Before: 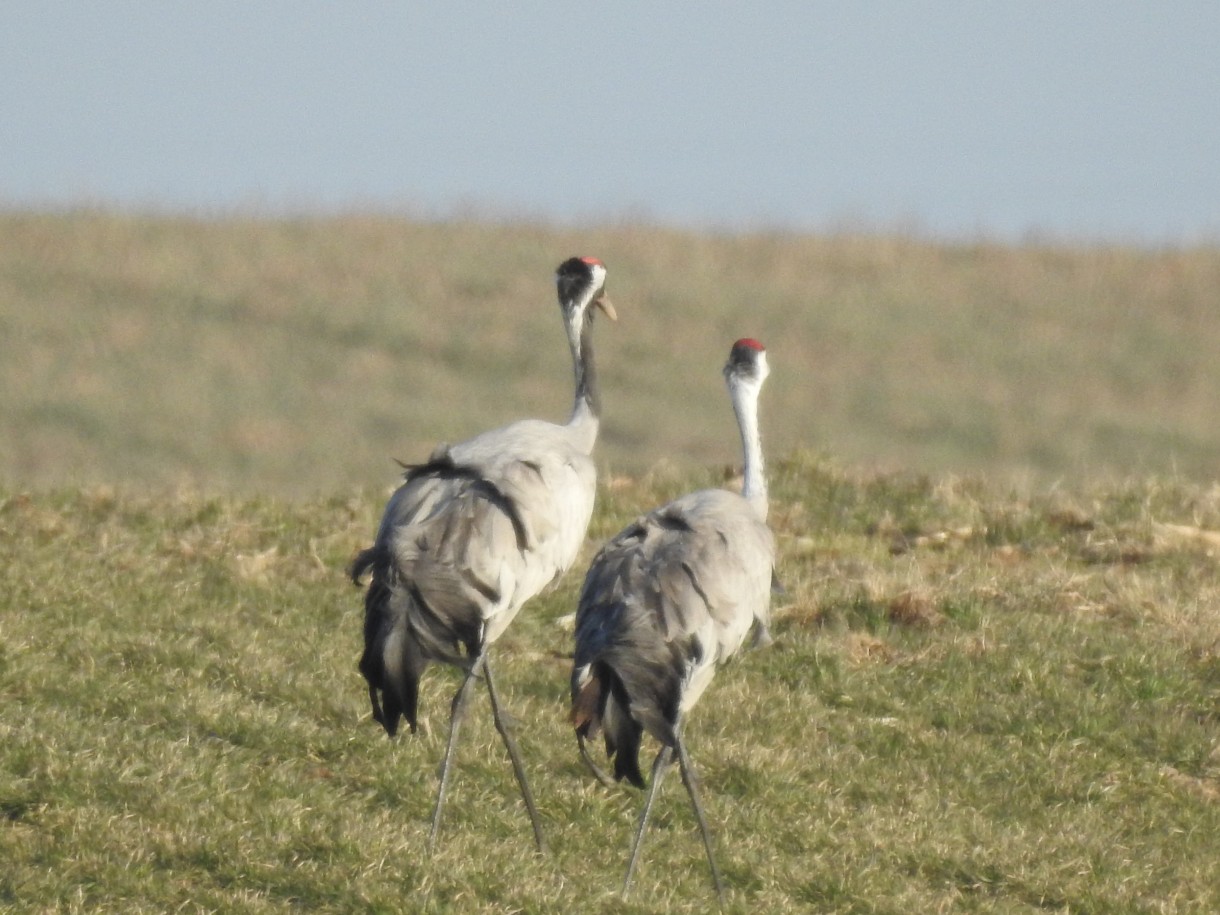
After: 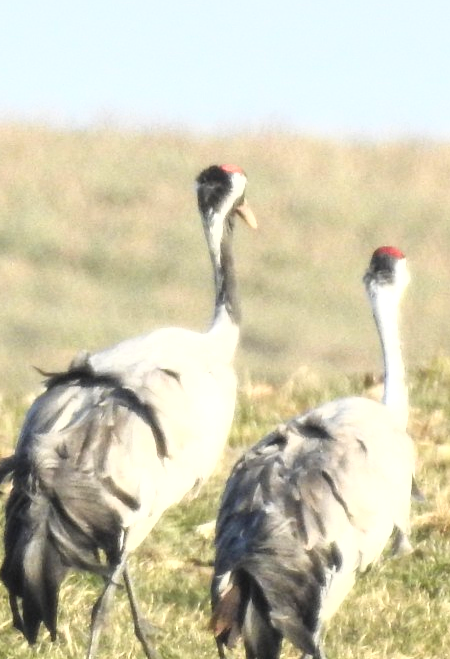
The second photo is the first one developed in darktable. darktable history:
local contrast: detail 130%
crop and rotate: left 29.527%, top 10.158%, right 33.523%, bottom 17.743%
base curve: curves: ch0 [(0, 0) (0.495, 0.917) (1, 1)]
